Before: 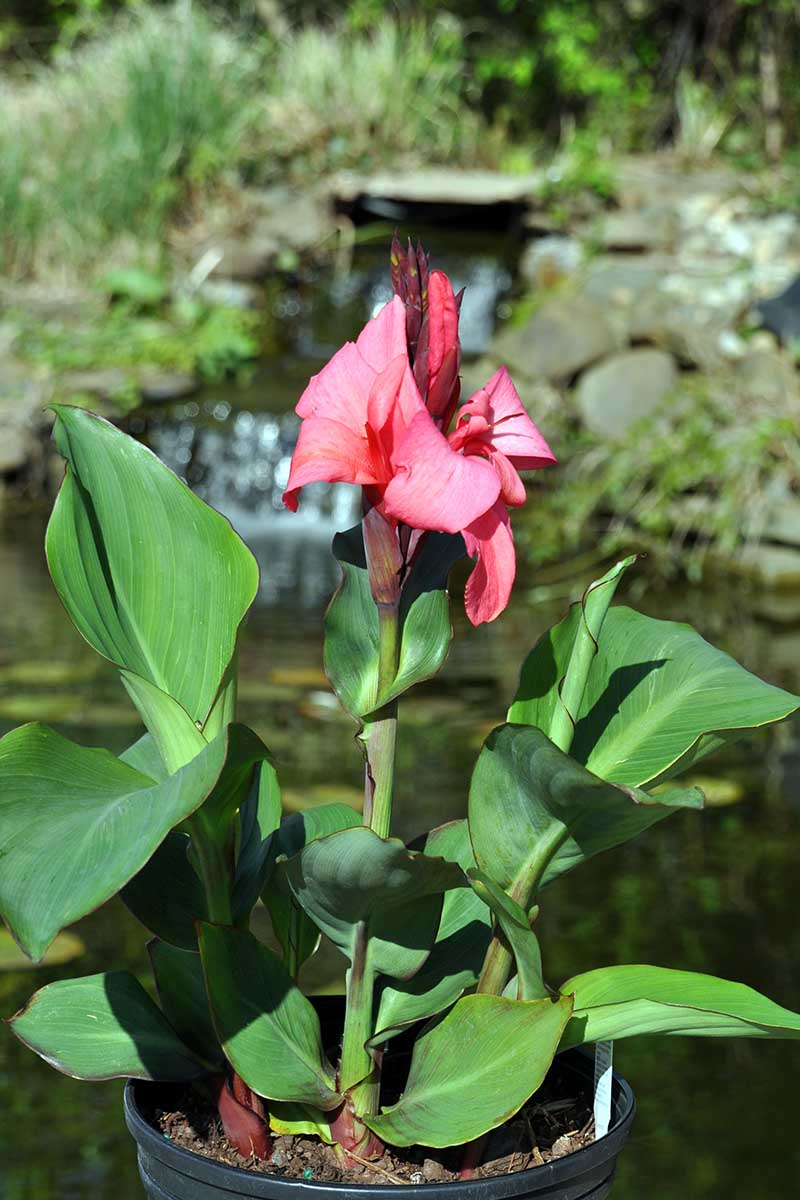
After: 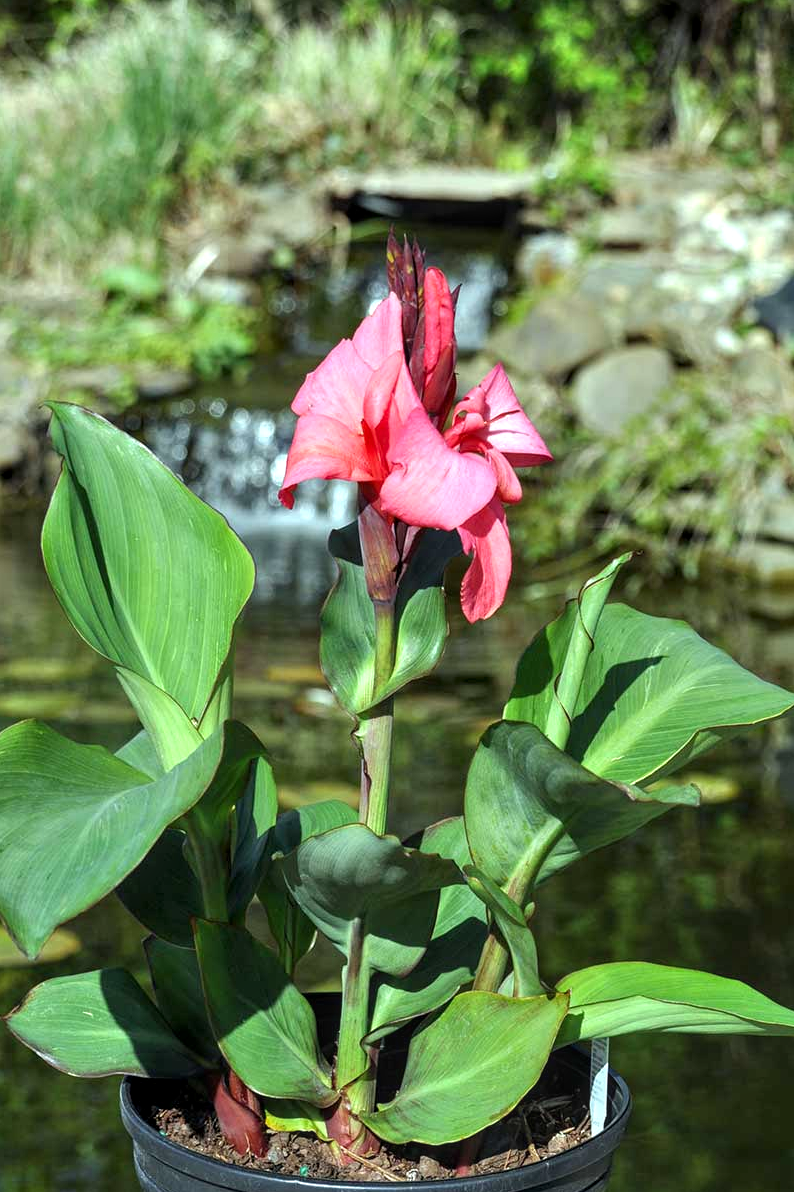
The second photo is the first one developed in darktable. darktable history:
exposure: exposure 0.296 EV, compensate highlight preservation false
crop and rotate: left 0.665%, top 0.277%, bottom 0.337%
local contrast: on, module defaults
